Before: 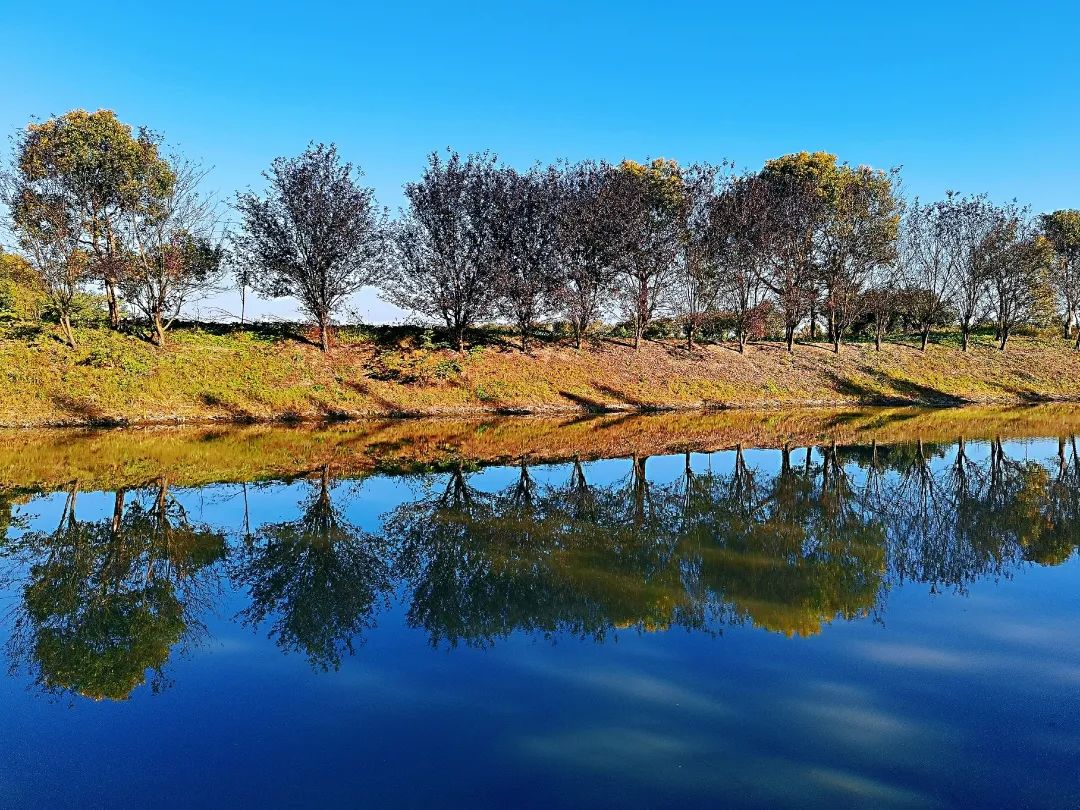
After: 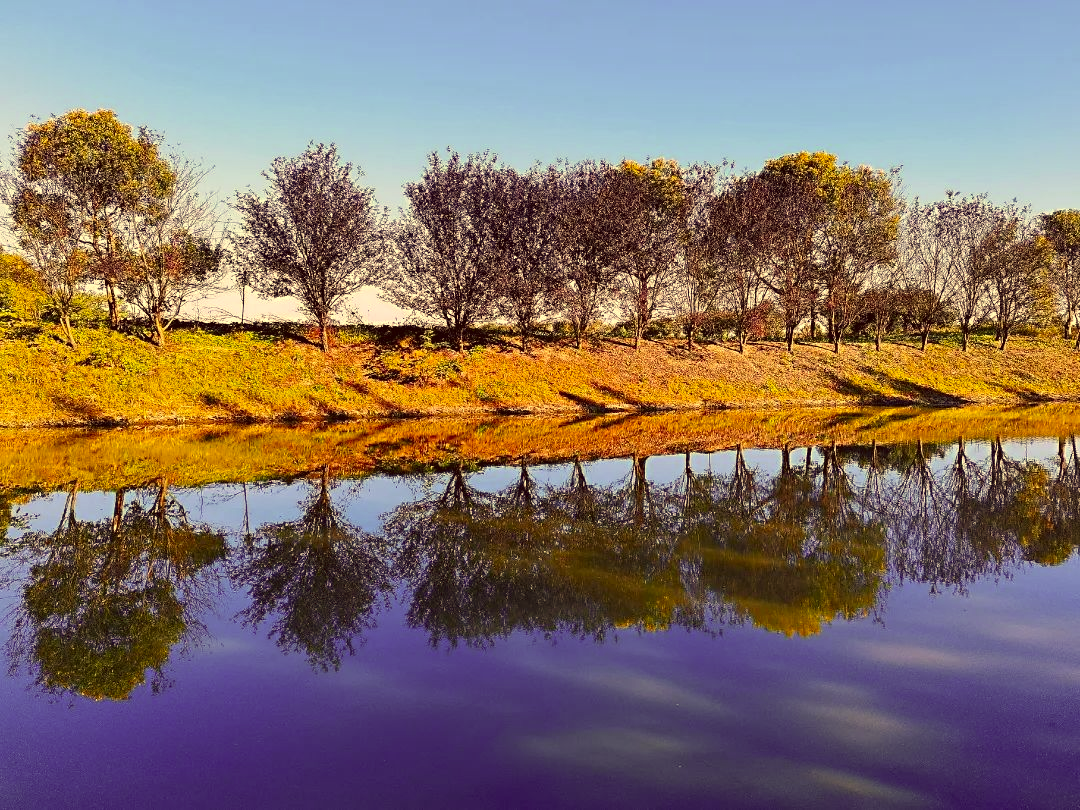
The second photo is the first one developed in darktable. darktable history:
exposure: exposure 0.217 EV, compensate highlight preservation false
color correction: highlights a* 10.12, highlights b* 39.04, shadows a* 14.62, shadows b* 3.37
